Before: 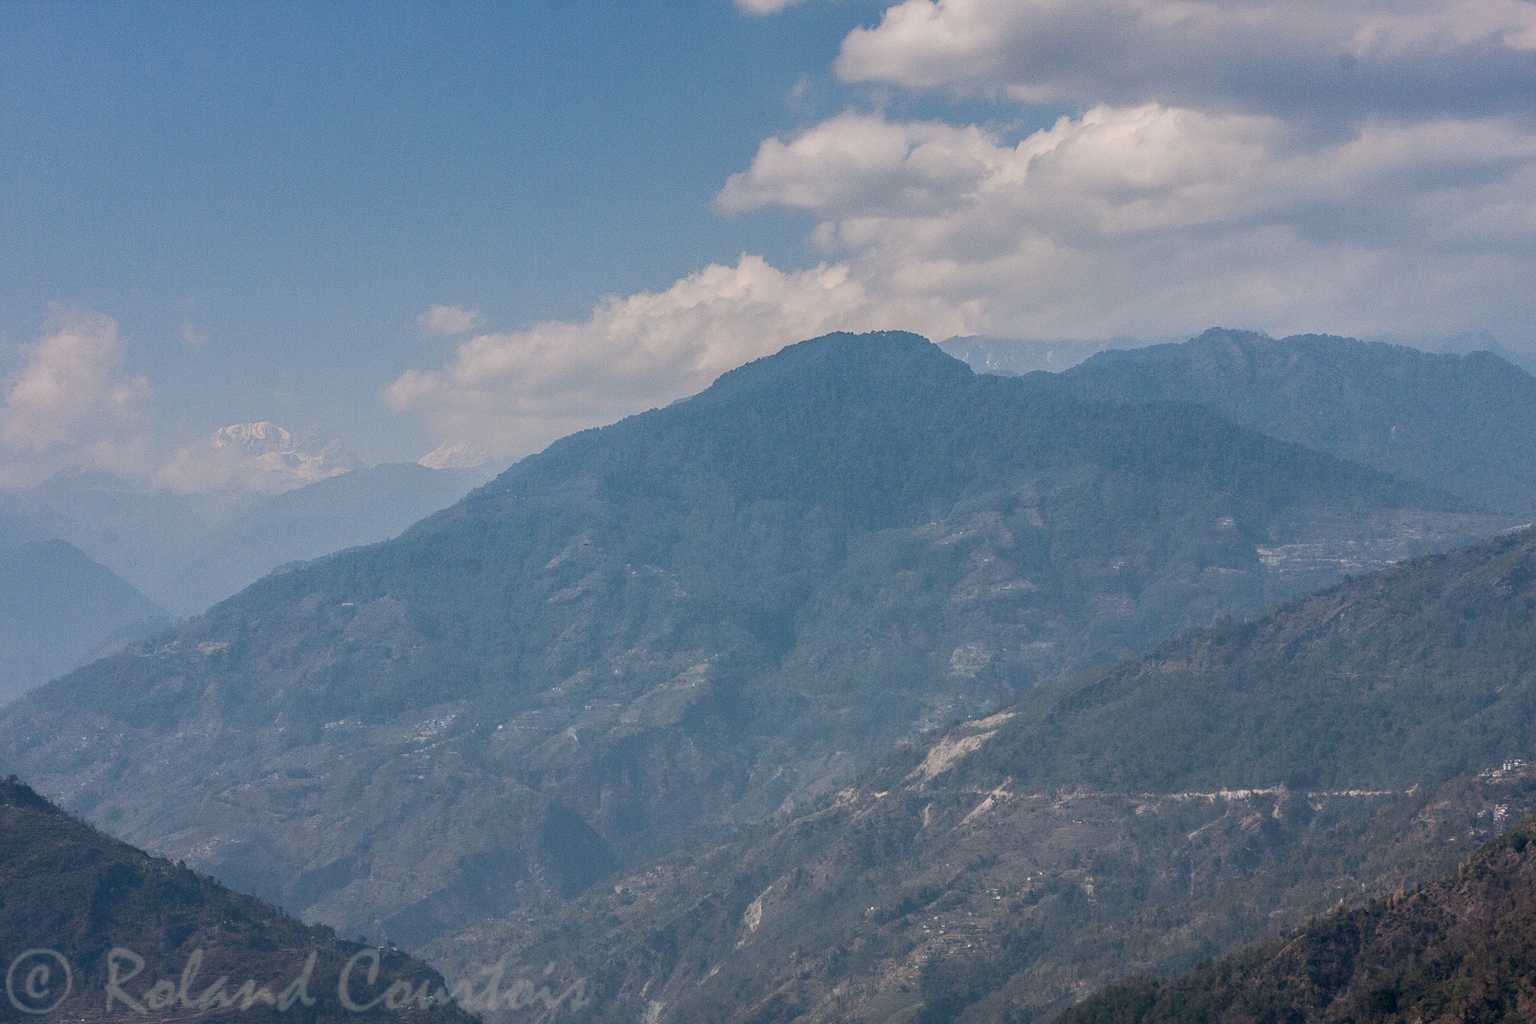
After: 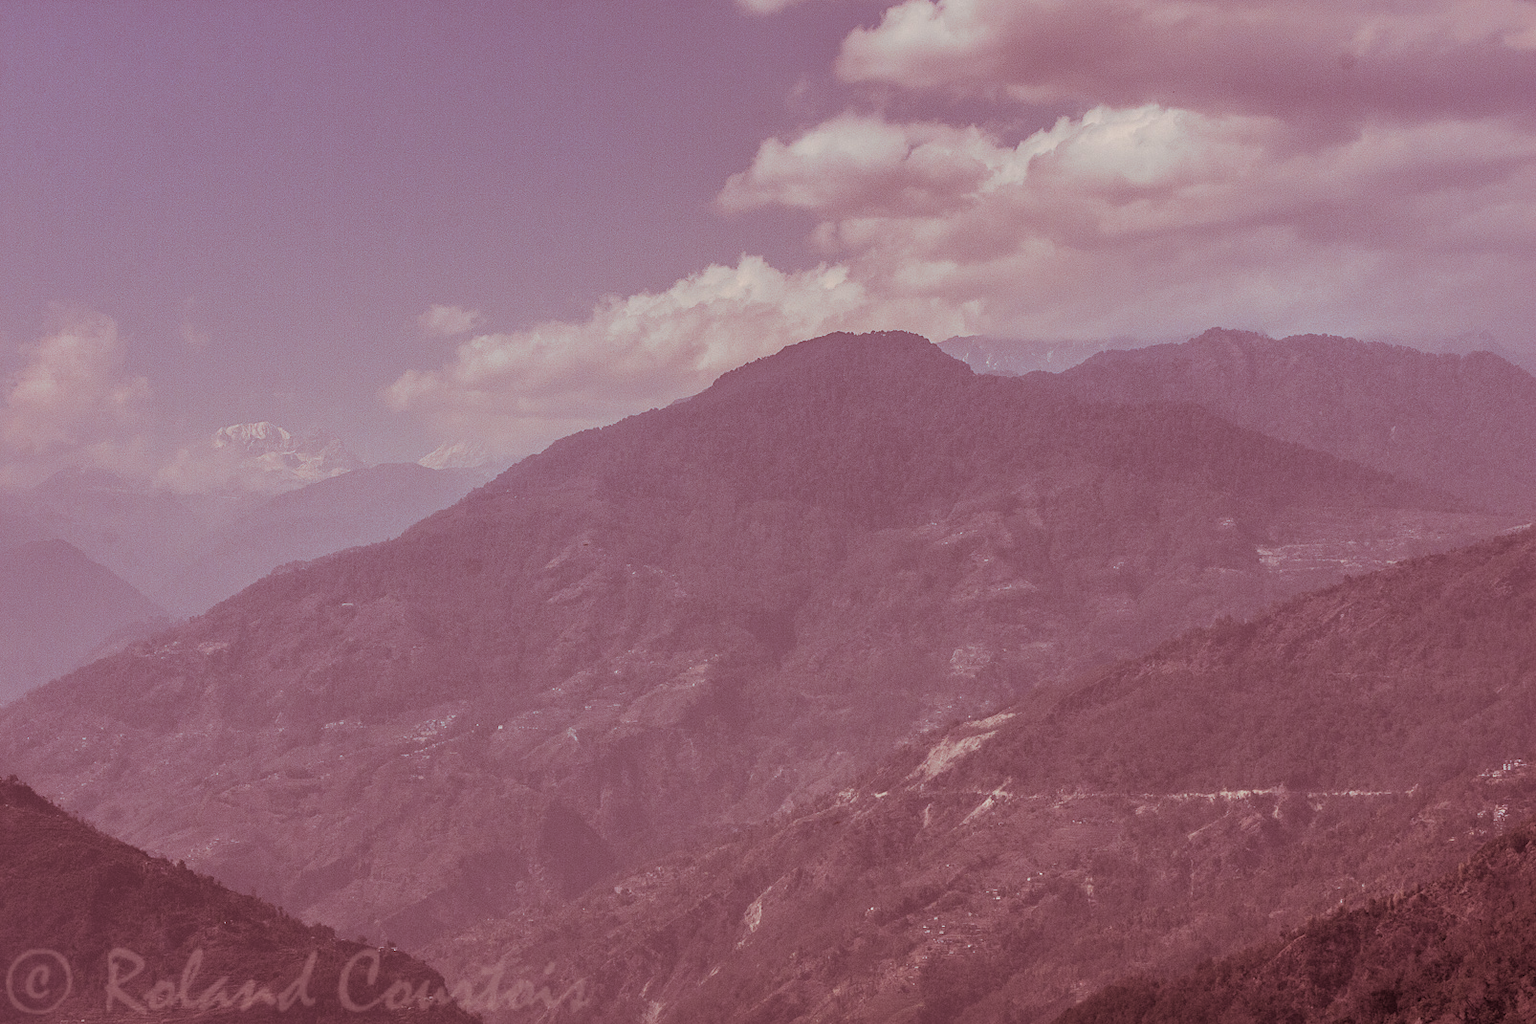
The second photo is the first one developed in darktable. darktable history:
shadows and highlights: on, module defaults
split-toning: highlights › saturation 0, balance -61.83
